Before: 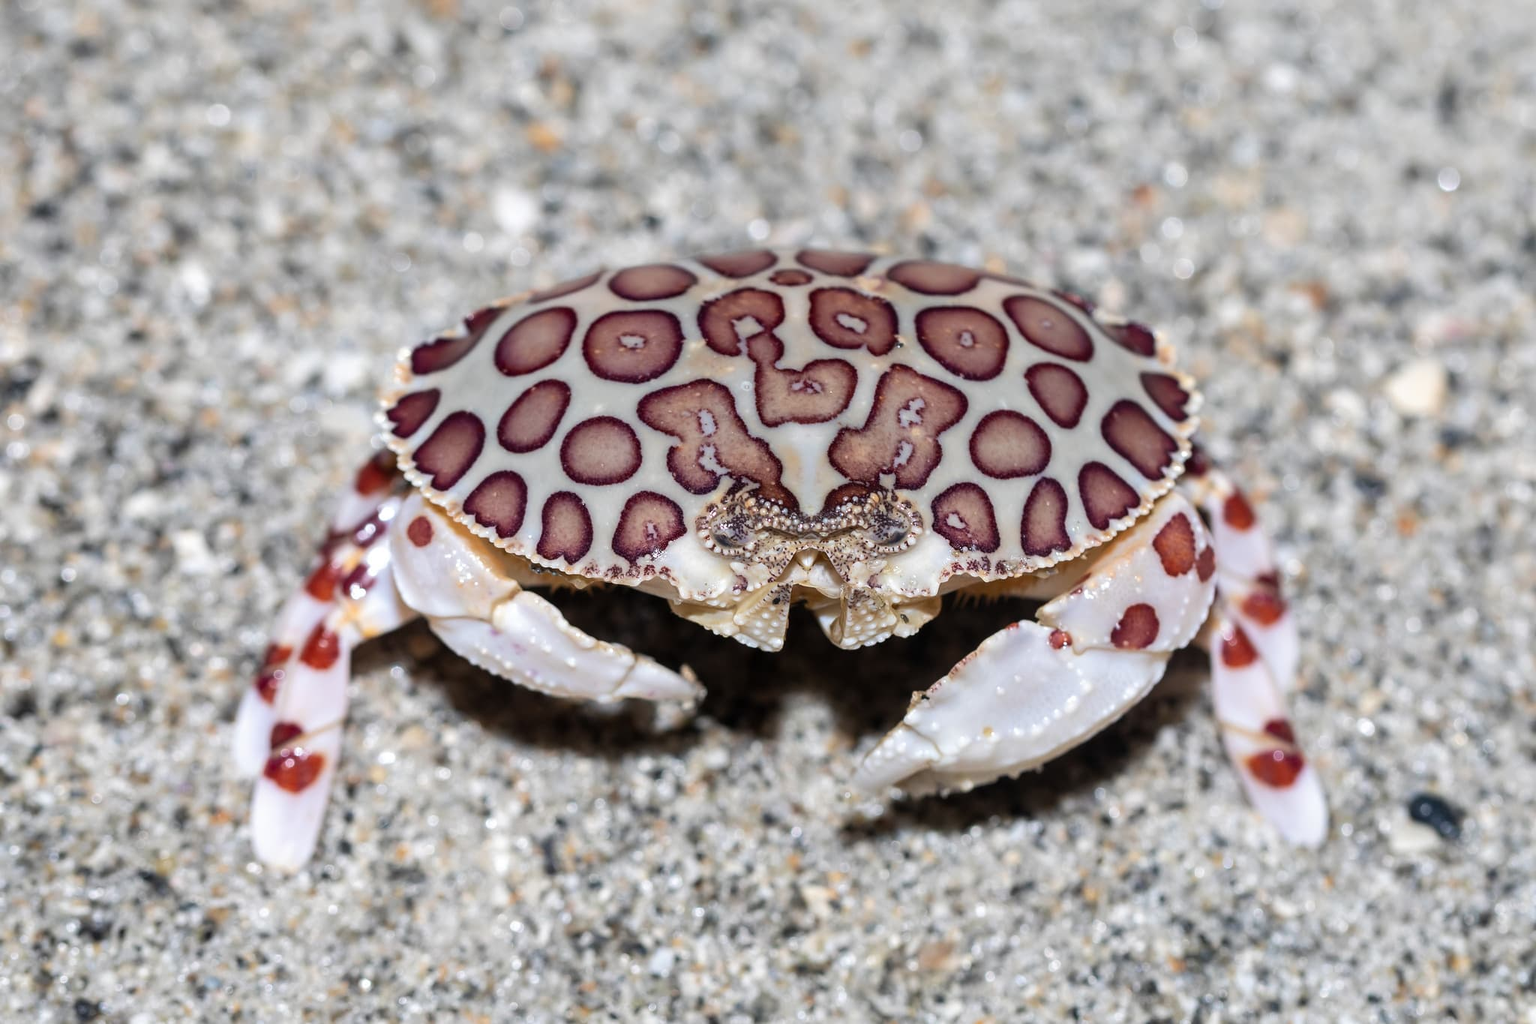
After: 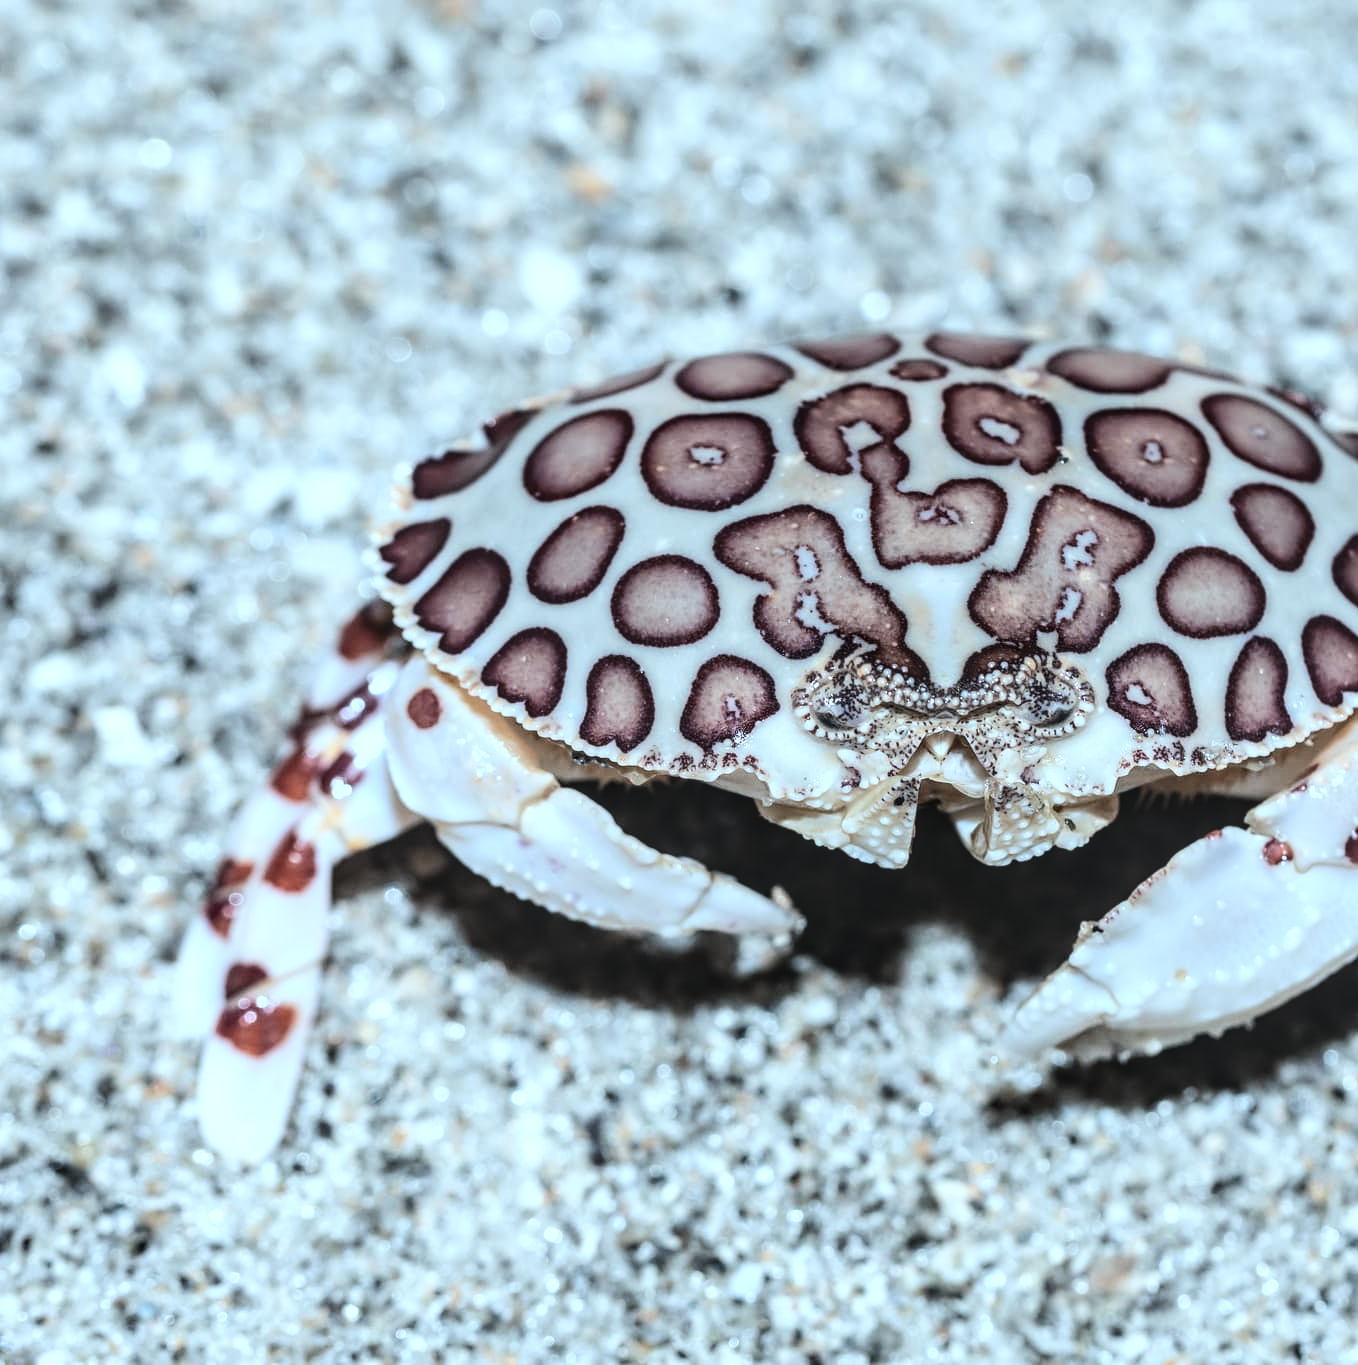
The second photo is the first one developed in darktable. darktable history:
crop and rotate: left 6.671%, right 27.005%
color correction: highlights a* -13.36, highlights b* -18.02, saturation 0.711
exposure: black level correction -0.015, compensate highlight preservation false
base curve: curves: ch0 [(0, 0) (0.032, 0.025) (0.121, 0.166) (0.206, 0.329) (0.605, 0.79) (1, 1)]
local contrast: highlights 42%, shadows 61%, detail 137%, midtone range 0.515
